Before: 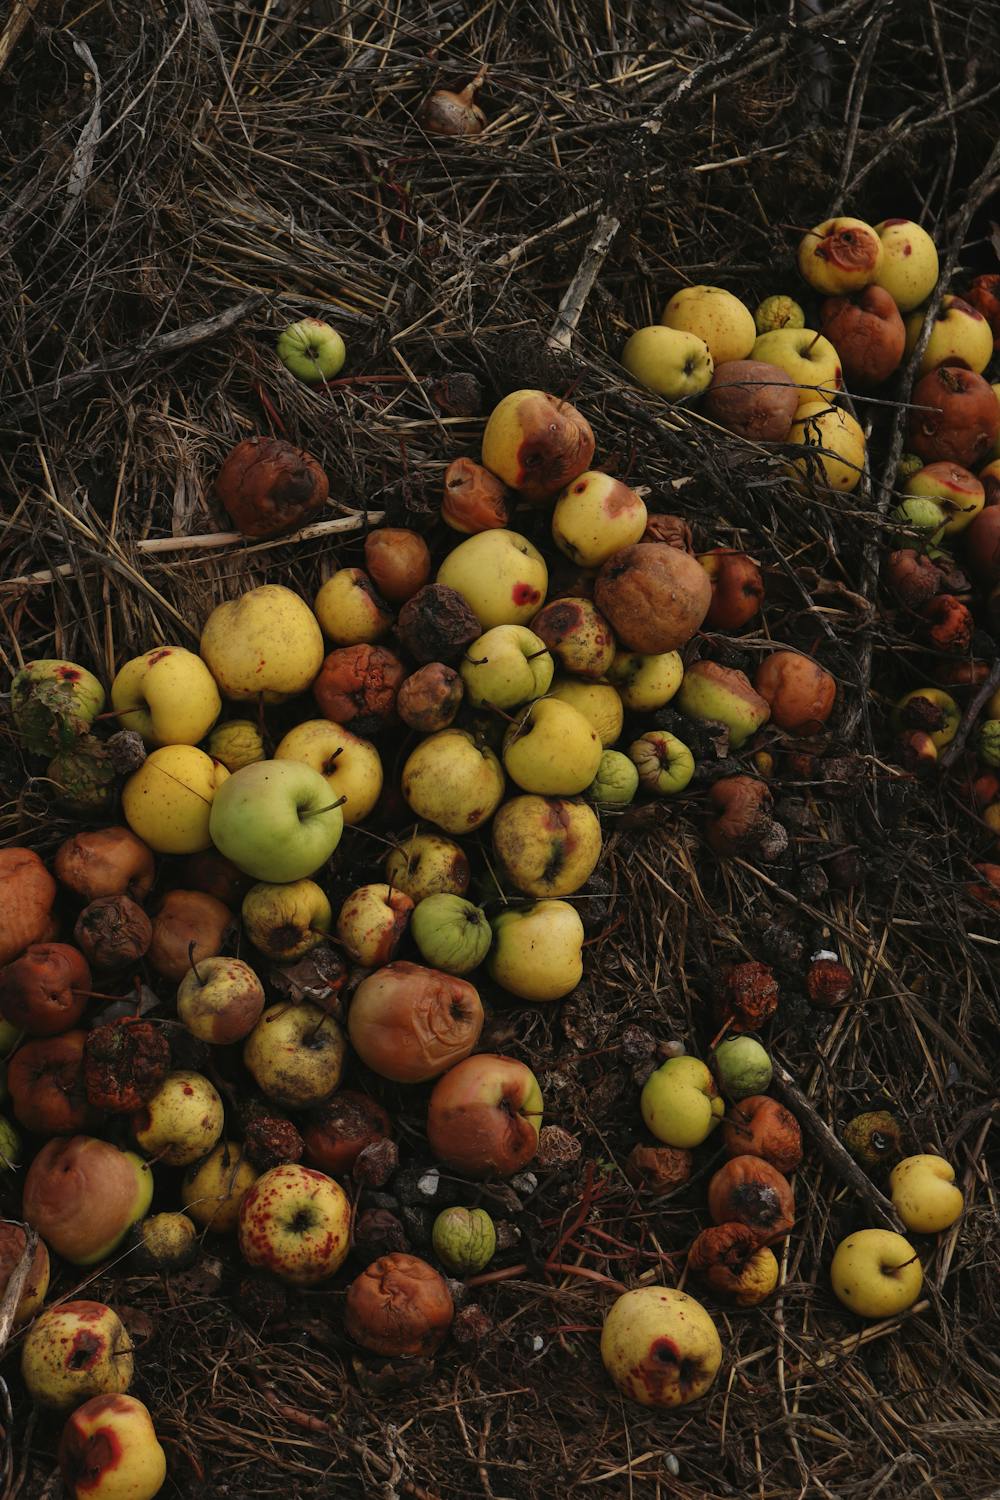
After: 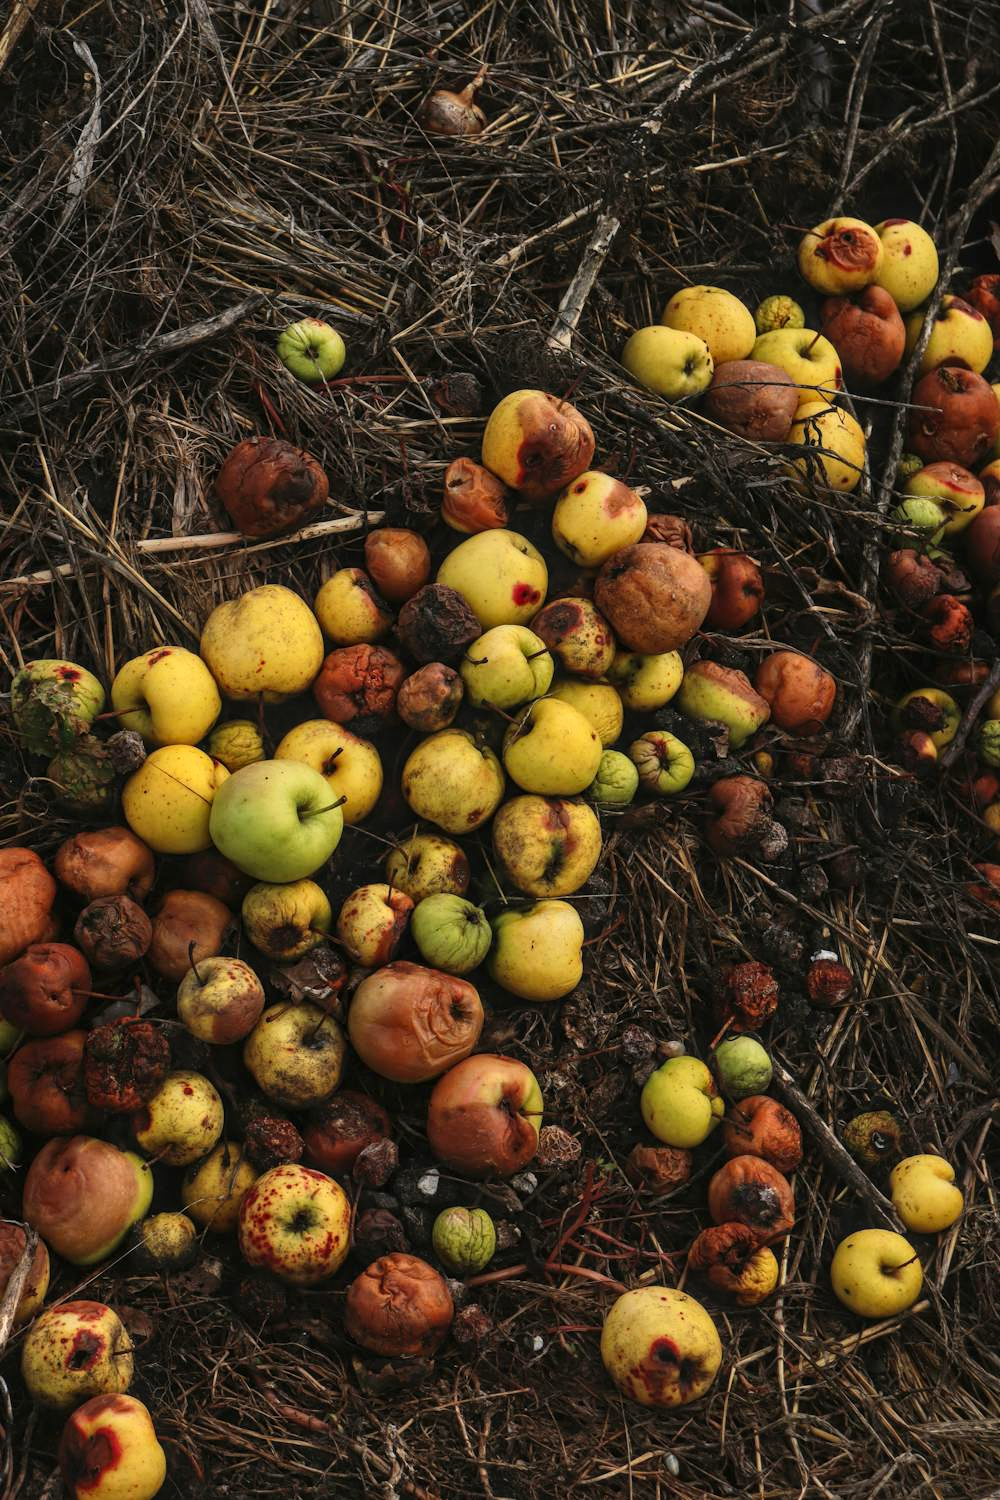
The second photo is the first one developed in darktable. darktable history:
contrast brightness saturation: contrast 0.204, brightness 0.164, saturation 0.223
local contrast: detail 130%
